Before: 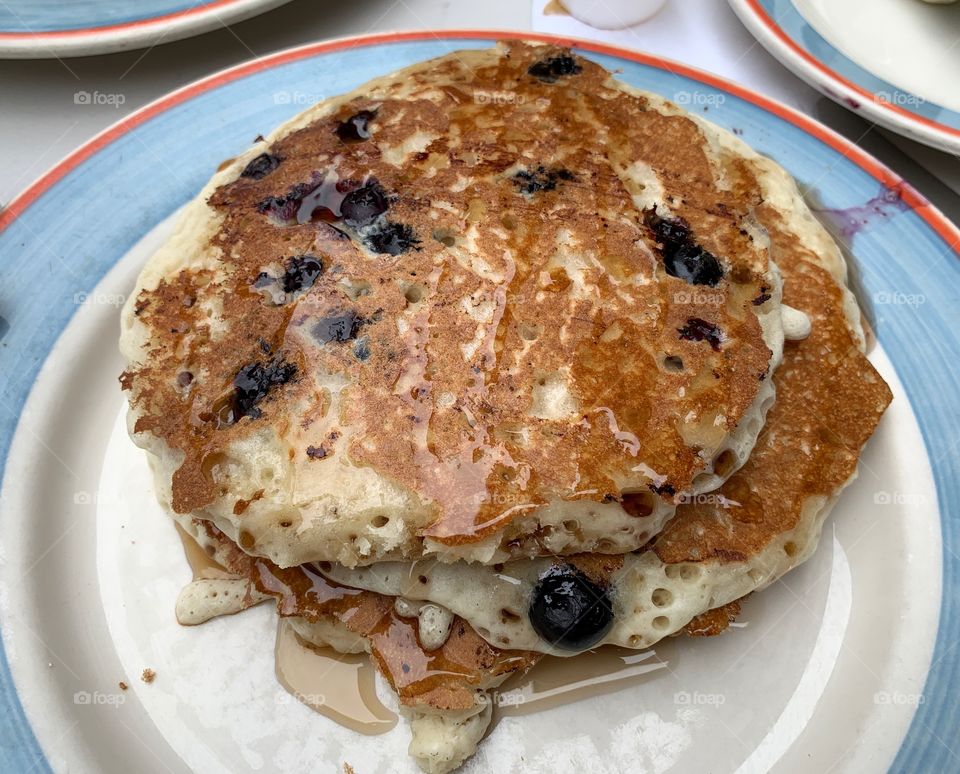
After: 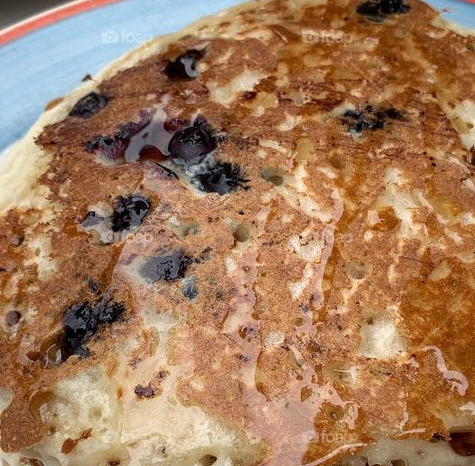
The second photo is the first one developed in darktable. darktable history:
tone equalizer: edges refinement/feathering 500, mask exposure compensation -1.57 EV, preserve details no
crop: left 17.957%, top 7.889%, right 32.508%, bottom 31.777%
